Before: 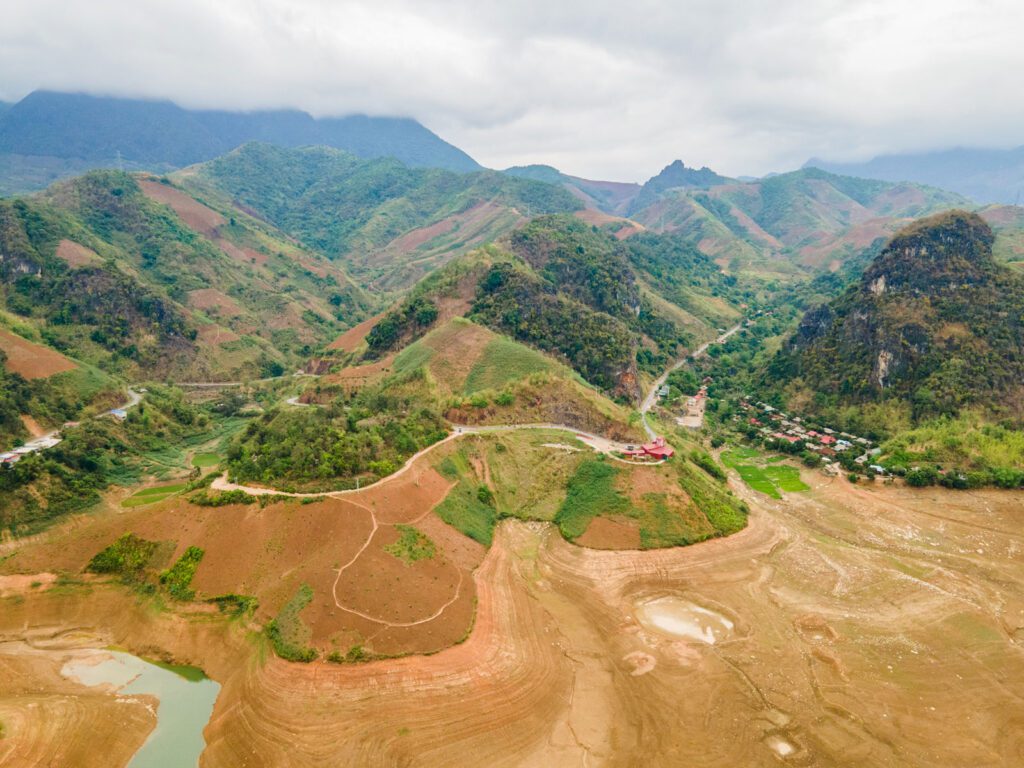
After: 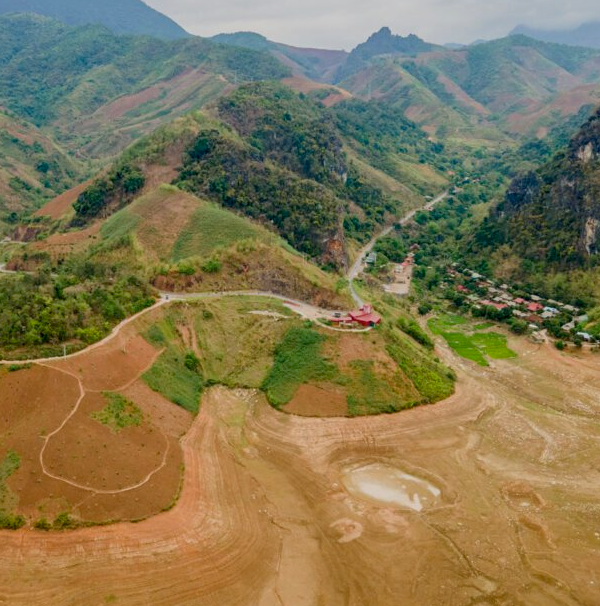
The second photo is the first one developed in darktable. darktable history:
exposure: black level correction 0.011, exposure -0.478 EV, compensate highlight preservation false
crop and rotate: left 28.624%, top 17.396%, right 12.761%, bottom 3.668%
